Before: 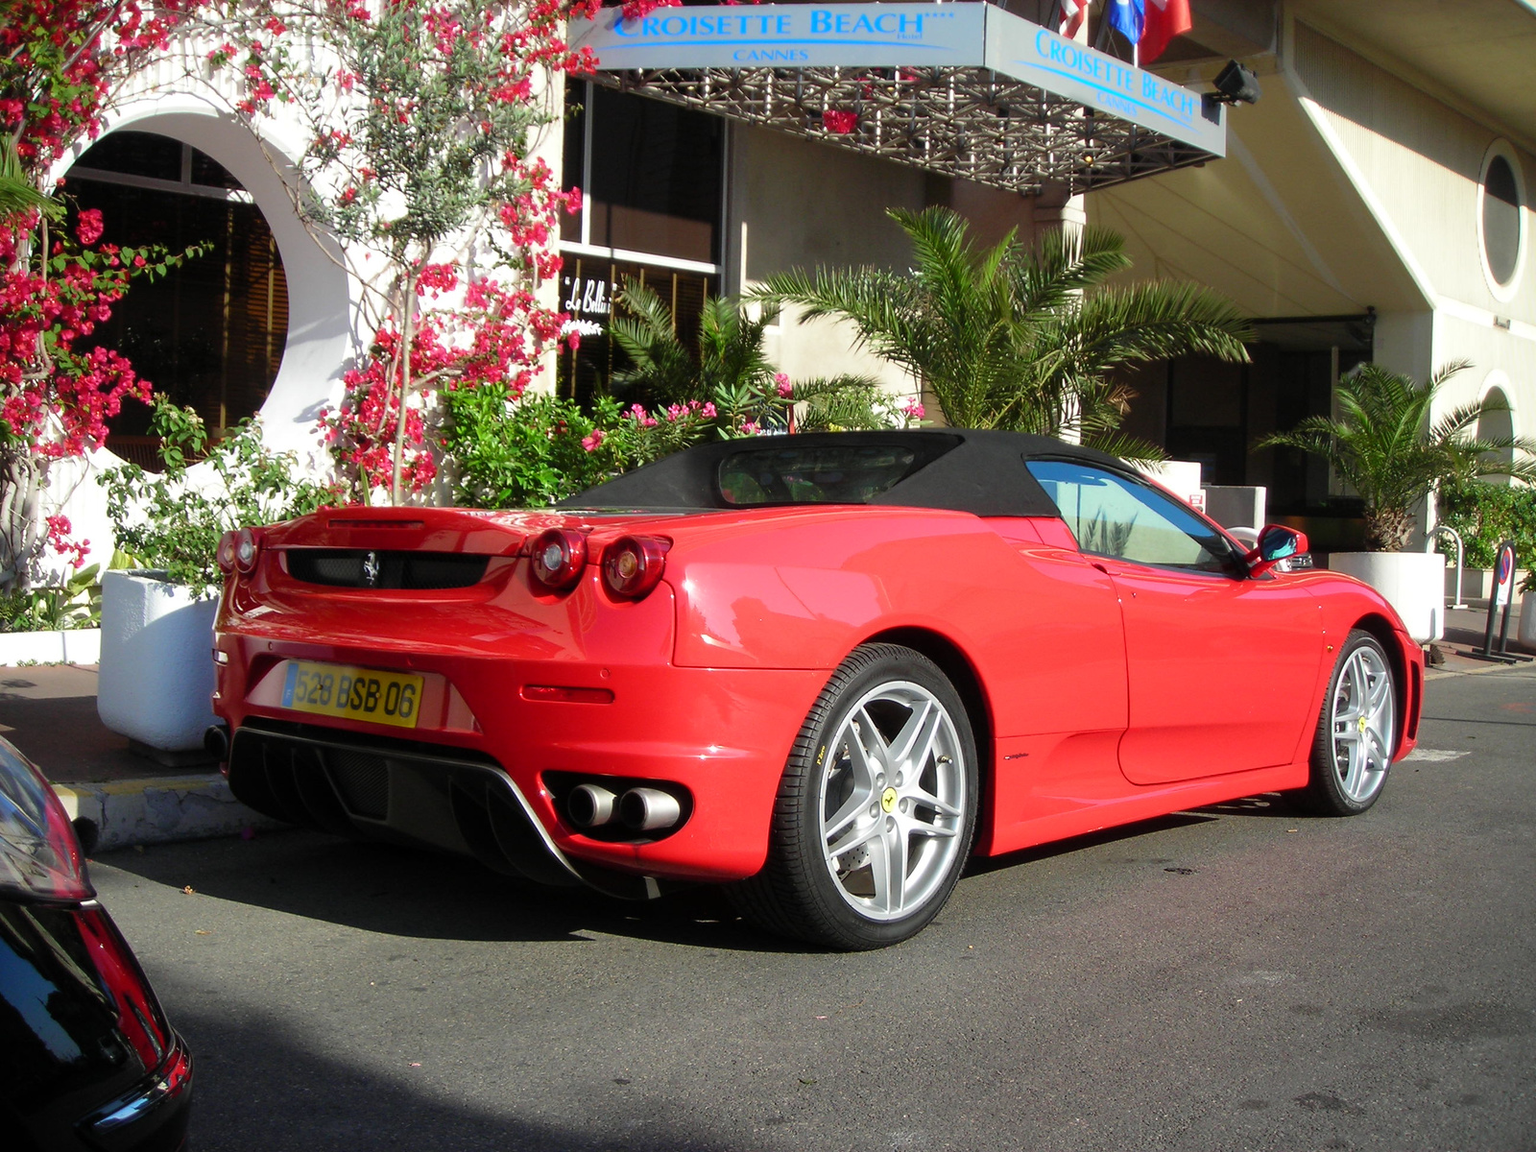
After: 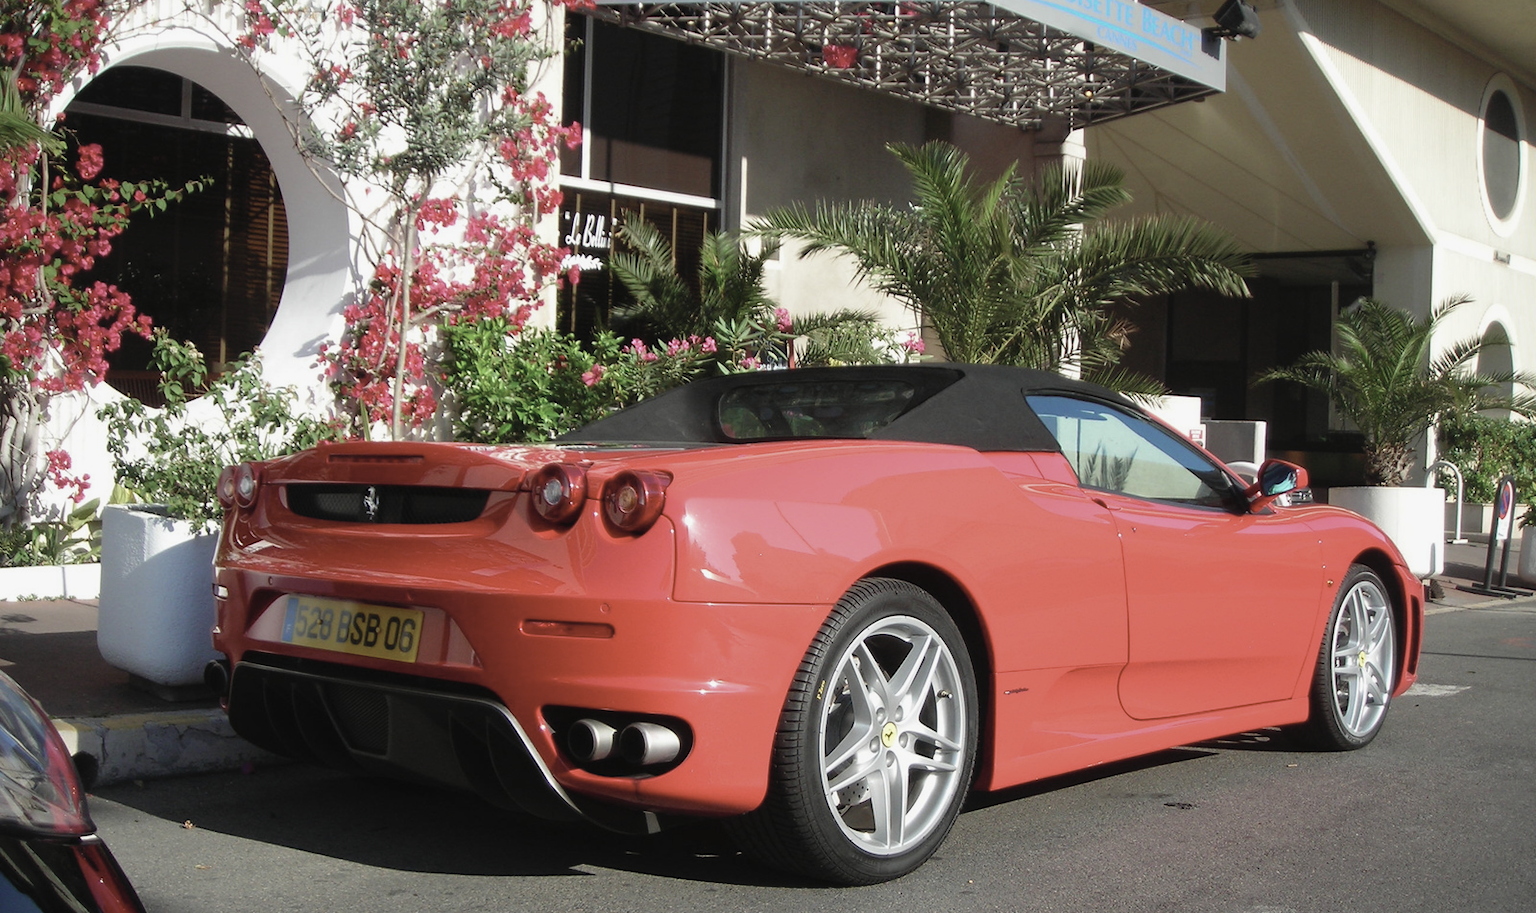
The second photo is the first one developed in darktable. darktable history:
contrast brightness saturation: contrast -0.058, saturation -0.392
crop and rotate: top 5.67%, bottom 14.988%
